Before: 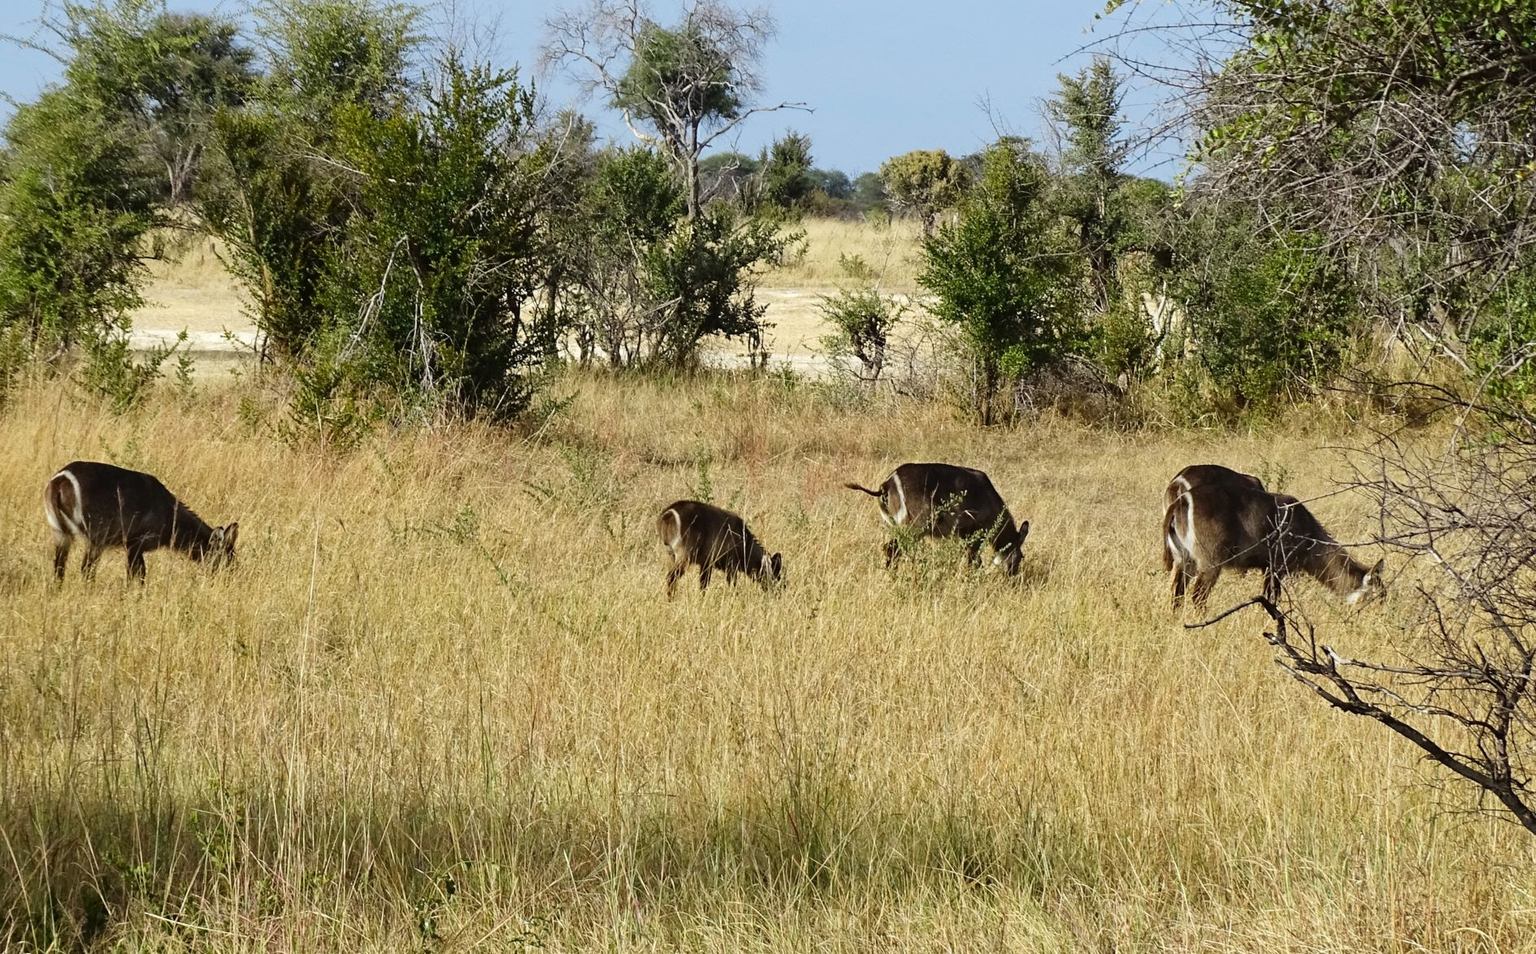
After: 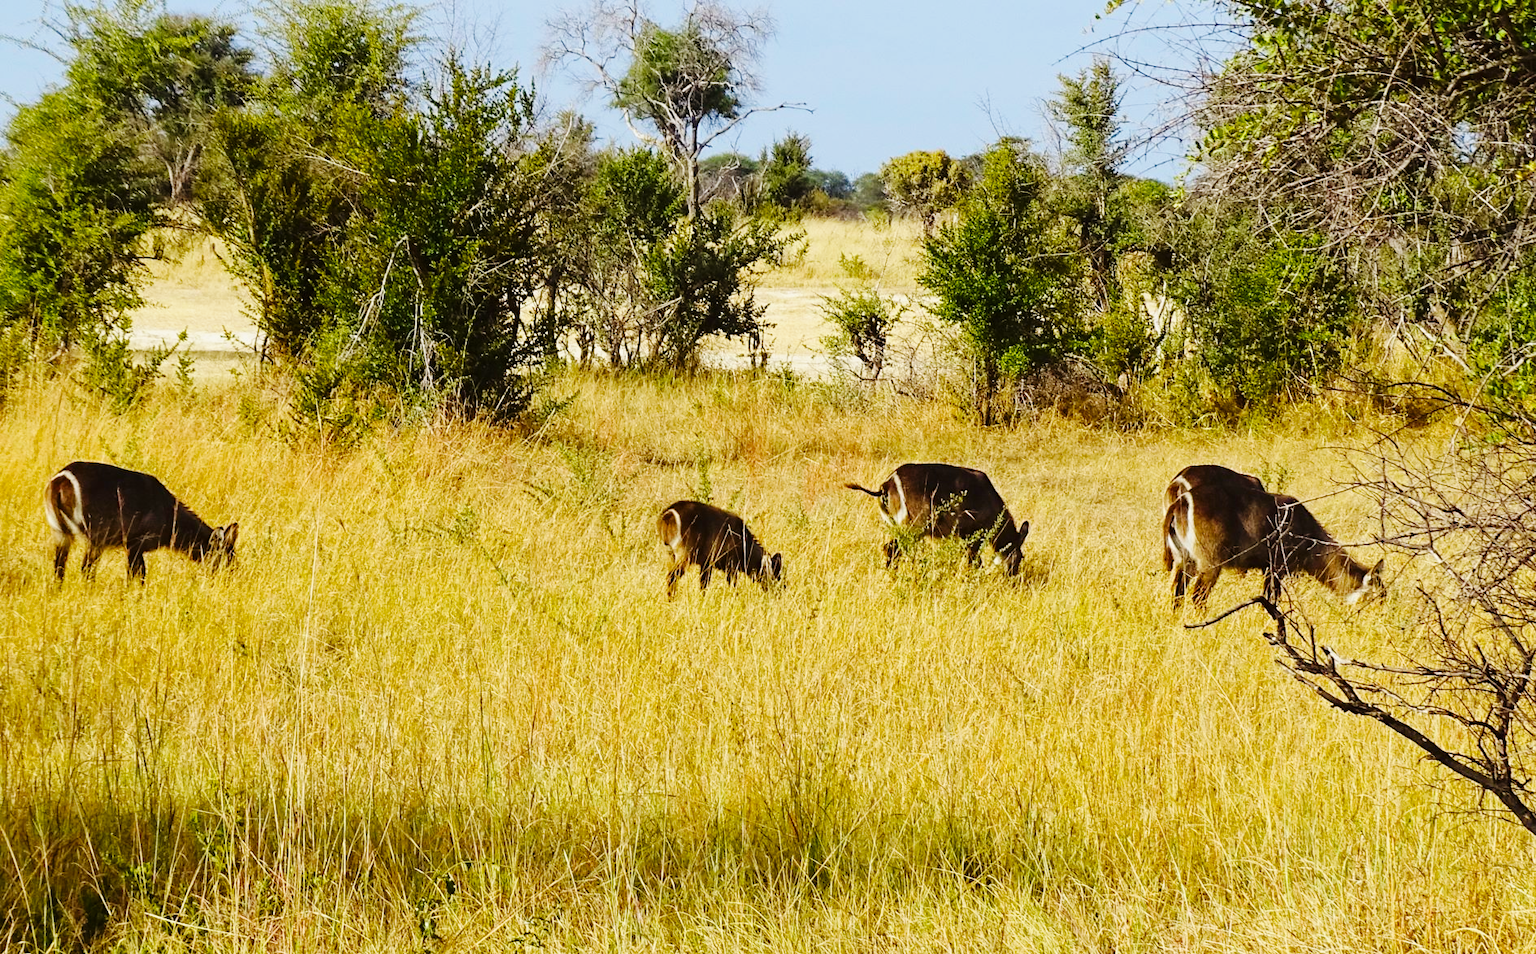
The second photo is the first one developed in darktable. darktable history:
base curve: curves: ch0 [(0, 0) (0.032, 0.025) (0.121, 0.166) (0.206, 0.329) (0.605, 0.79) (1, 1)], preserve colors none
color balance rgb: power › chroma 0.655%, power › hue 60°, highlights gain › chroma 0.176%, highlights gain › hue 330.88°, perceptual saturation grading › global saturation 30.583%, contrast -9.911%
